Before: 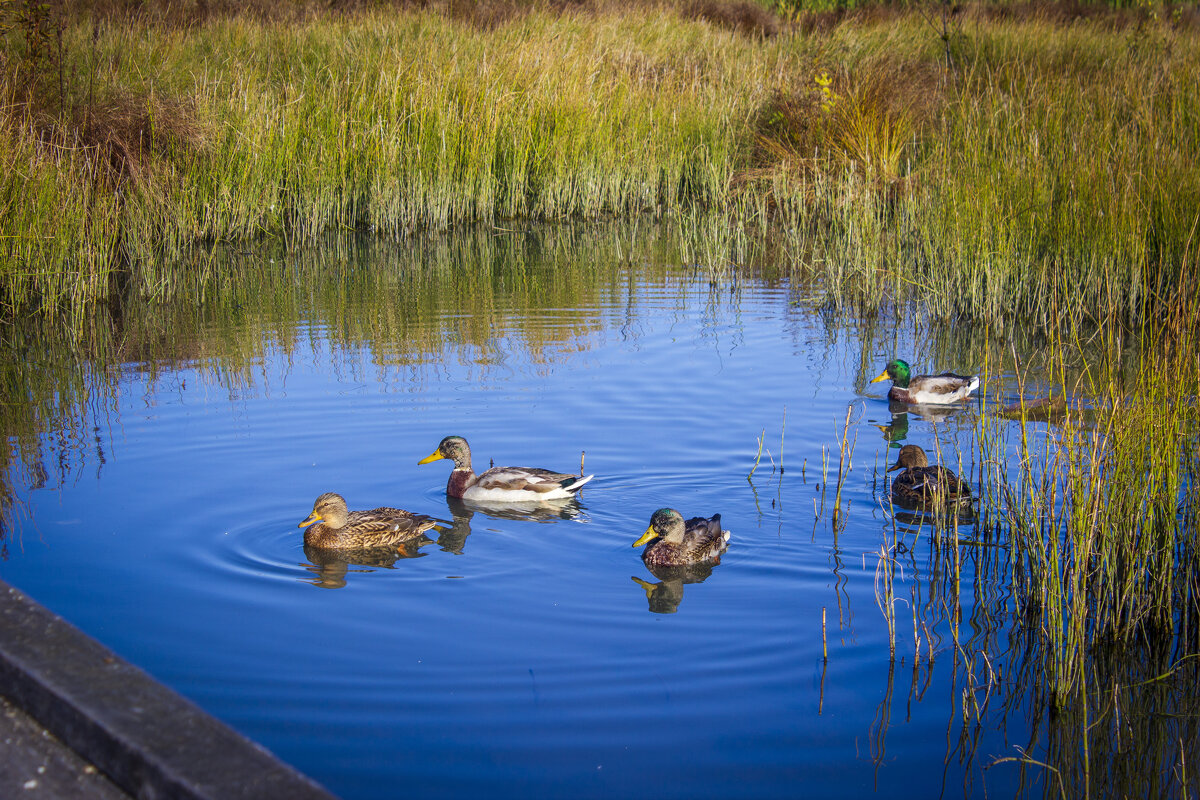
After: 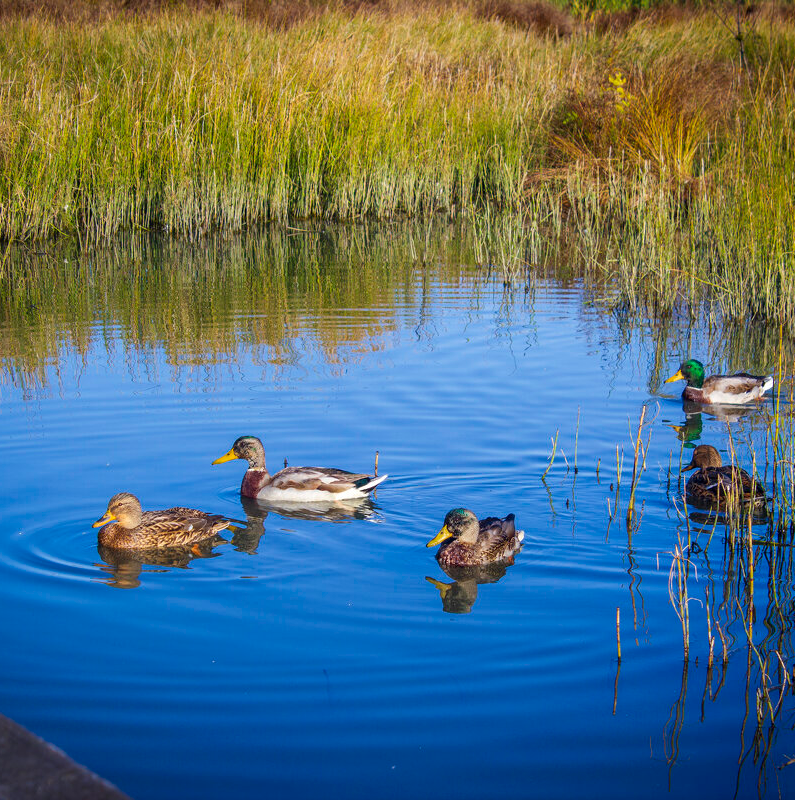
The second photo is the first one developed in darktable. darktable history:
crop: left 17.168%, right 16.539%
